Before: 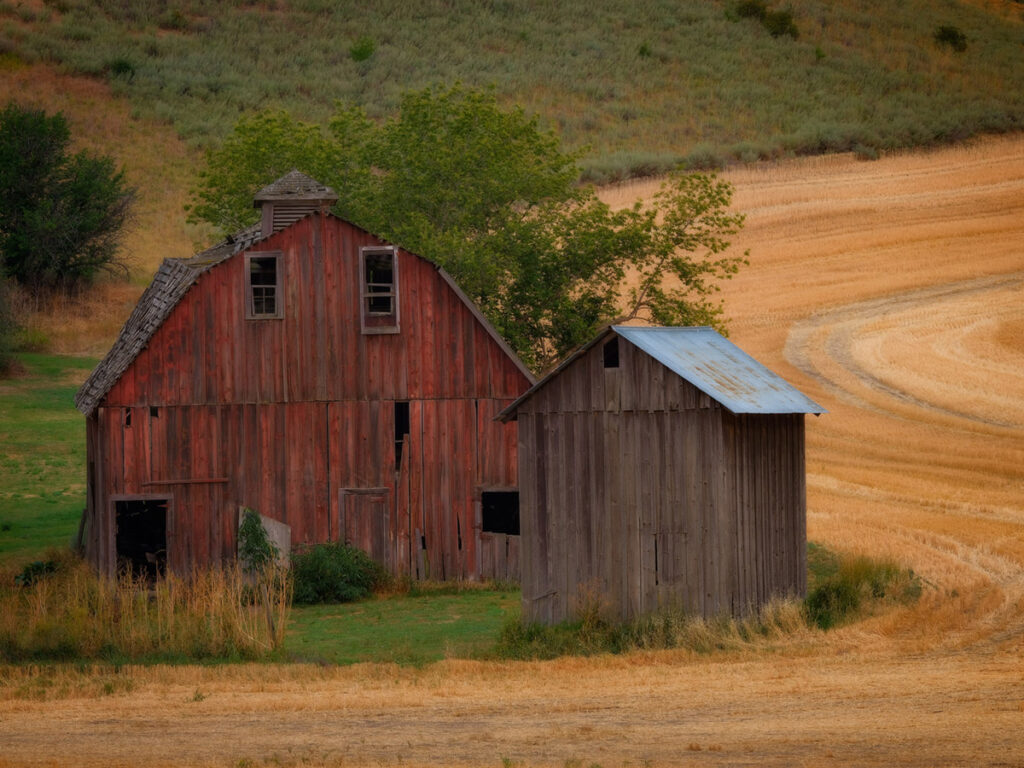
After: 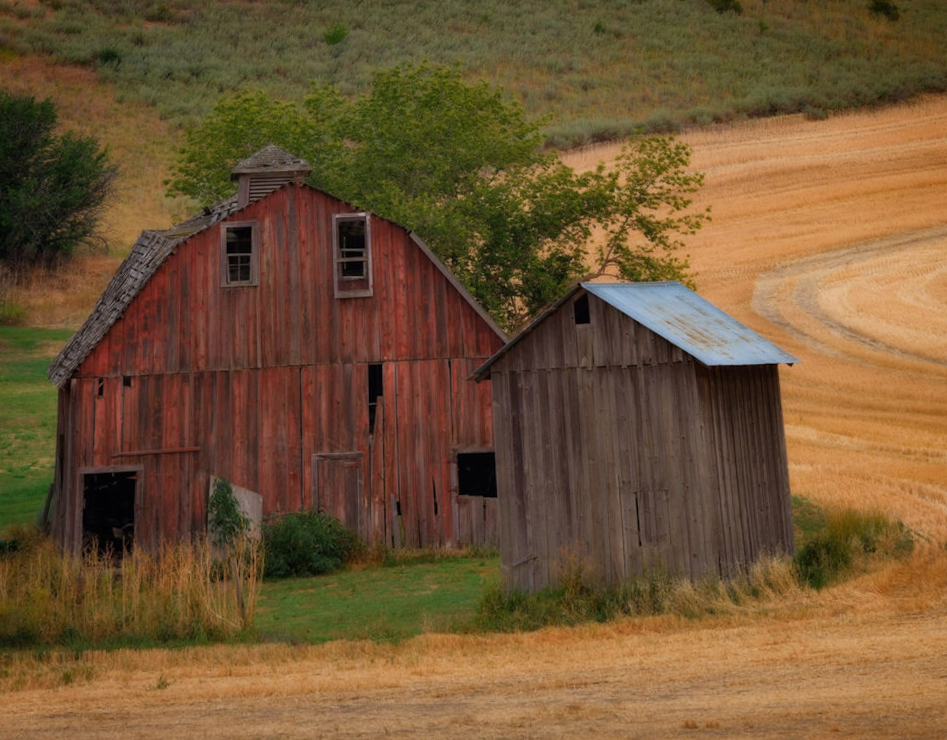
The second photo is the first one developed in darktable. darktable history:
shadows and highlights: shadows 32, highlights -32, soften with gaussian
rotate and perspective: rotation -1.68°, lens shift (vertical) -0.146, crop left 0.049, crop right 0.912, crop top 0.032, crop bottom 0.96
